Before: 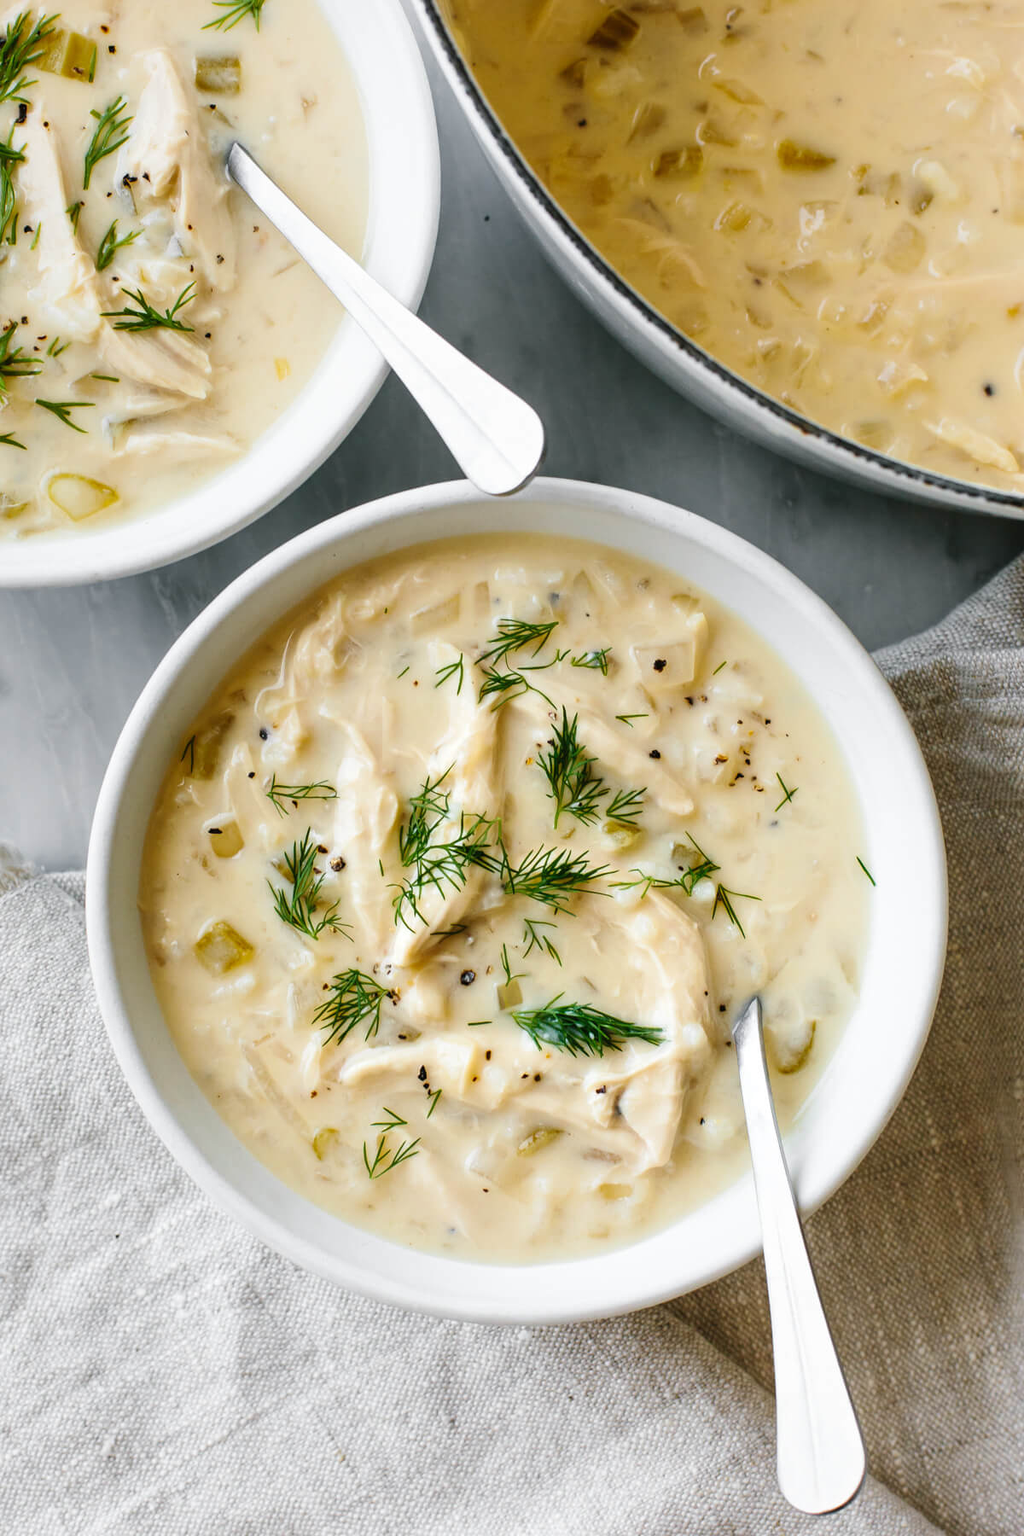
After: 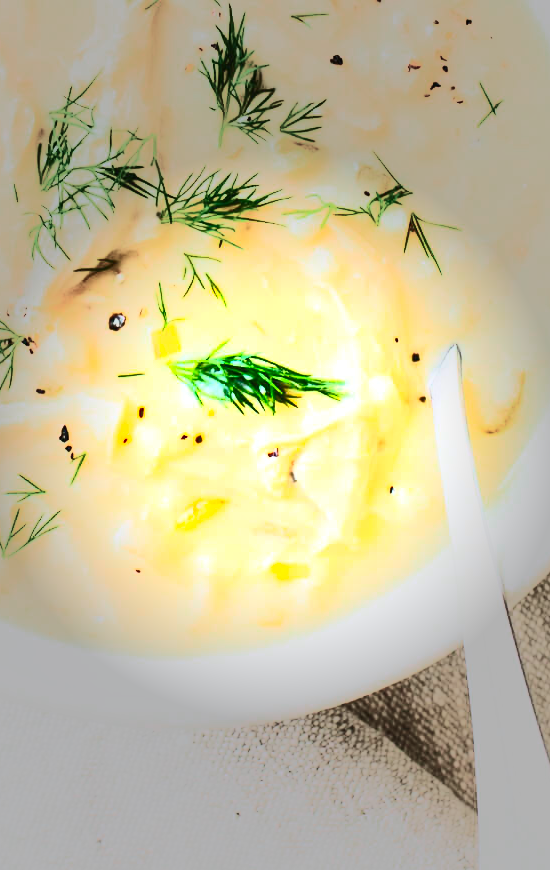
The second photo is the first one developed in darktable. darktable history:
crop: left 35.976%, top 45.819%, right 18.162%, bottom 5.807%
vignetting: fall-off start 31.28%, fall-off radius 34.64%, brightness -0.575
exposure: black level correction 0, exposure 1 EV, compensate exposure bias true, compensate highlight preservation false
contrast brightness saturation: contrast 0.83, brightness 0.59, saturation 0.59
local contrast: mode bilateral grid, contrast 15, coarseness 36, detail 105%, midtone range 0.2
